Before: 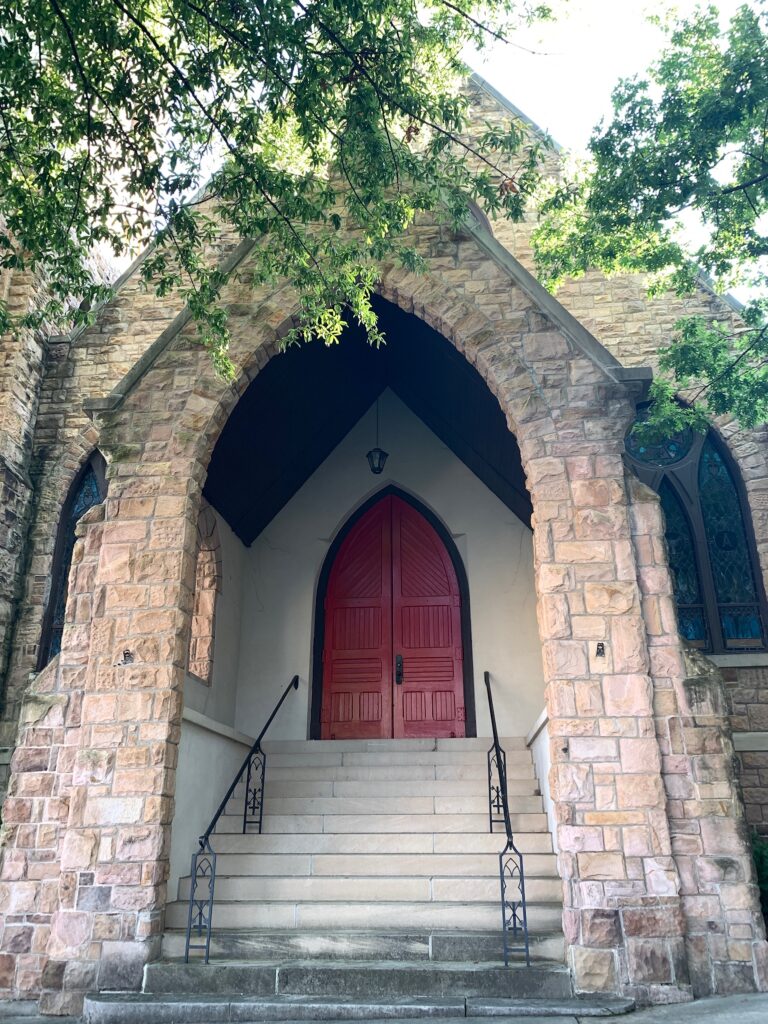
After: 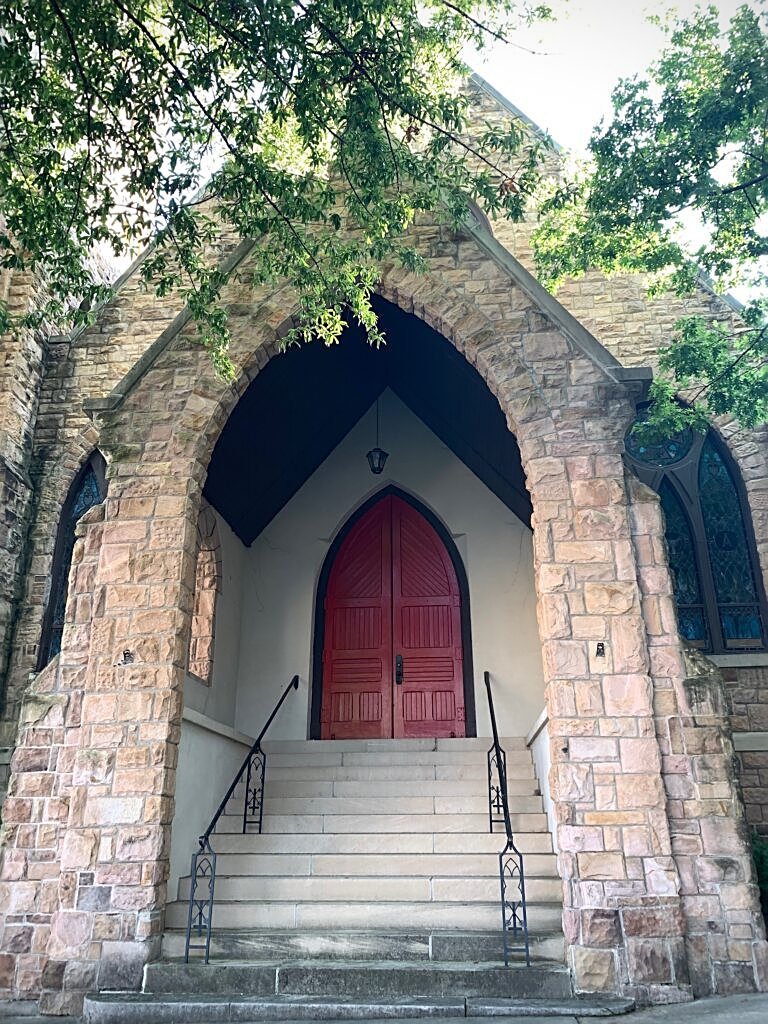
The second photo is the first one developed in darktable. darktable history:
vignetting: fall-off start 100%, fall-off radius 71%, brightness -0.434, saturation -0.2, width/height ratio 1.178, dithering 8-bit output, unbound false
sharpen: on, module defaults
